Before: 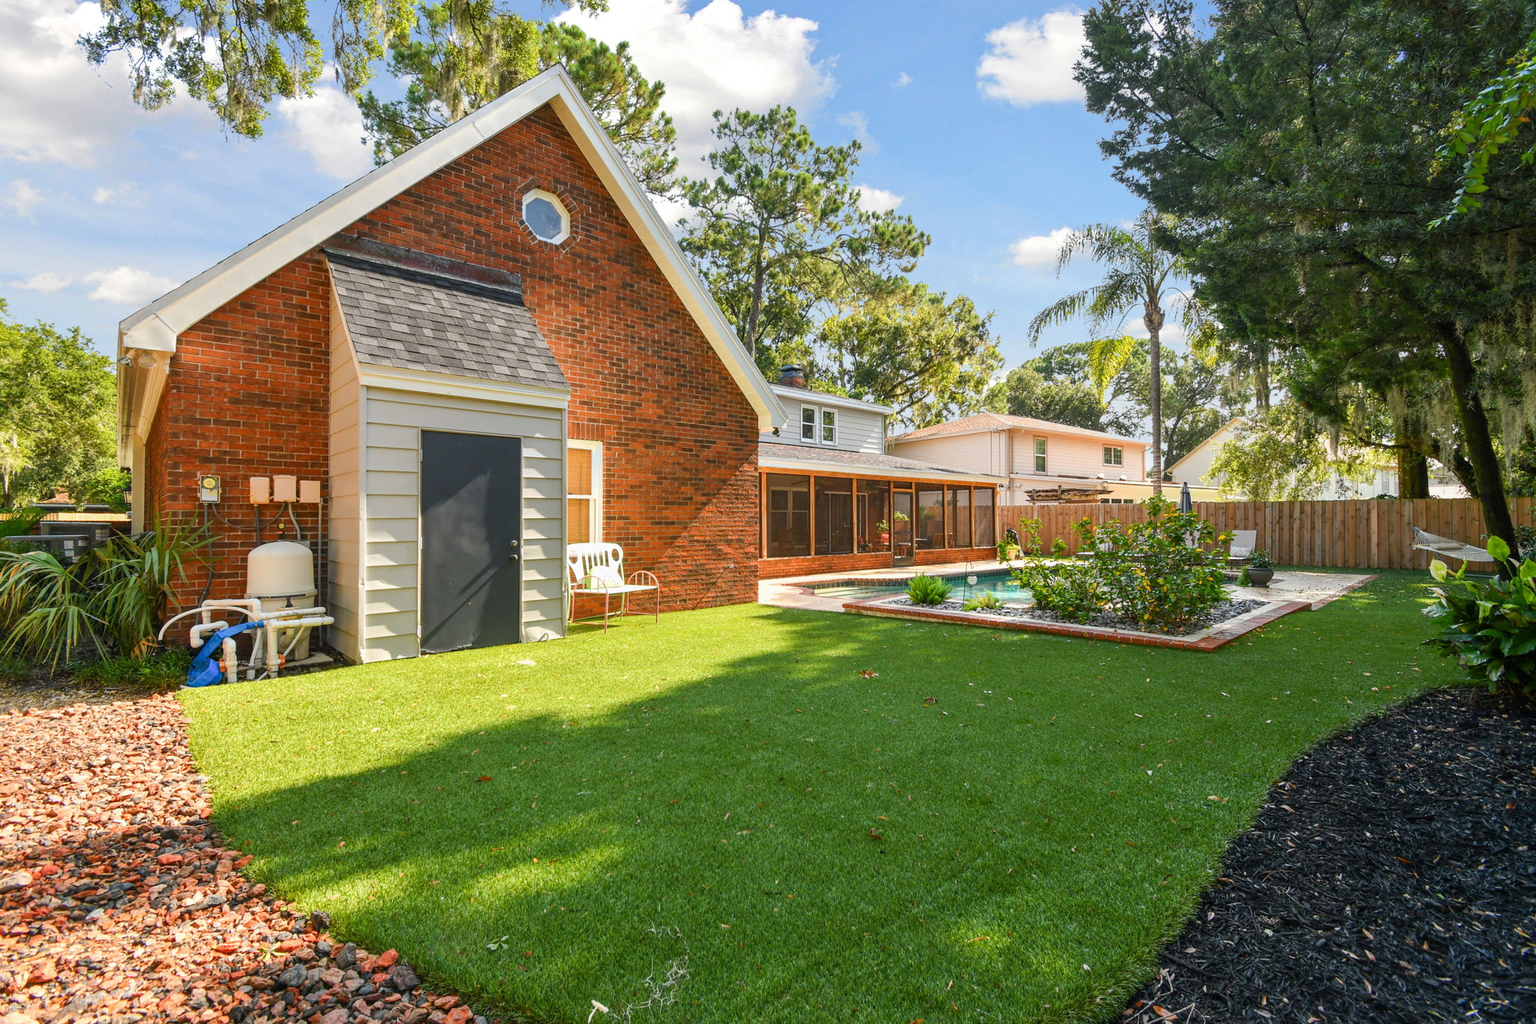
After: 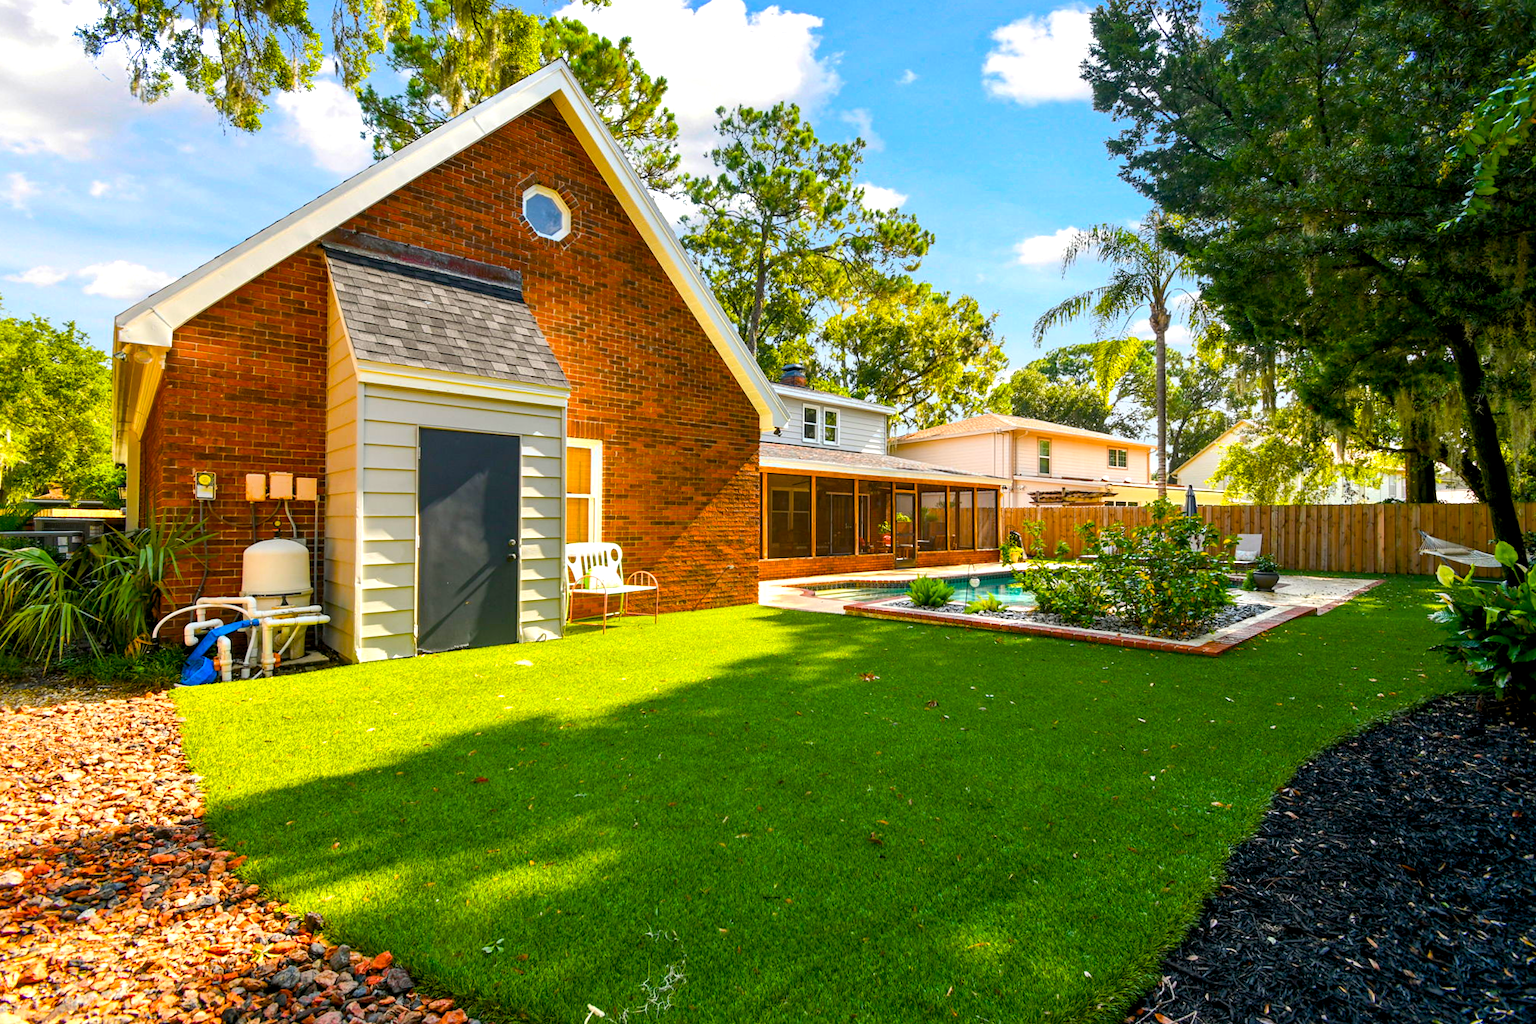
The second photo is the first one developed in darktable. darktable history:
color balance rgb: global offset › luminance -0.904%, linear chroma grading › global chroma 15.431%, perceptual saturation grading › global saturation 30.438%, perceptual brilliance grading › highlights 9.357%, perceptual brilliance grading › shadows -4.656%, global vibrance 20%
crop and rotate: angle -0.366°
